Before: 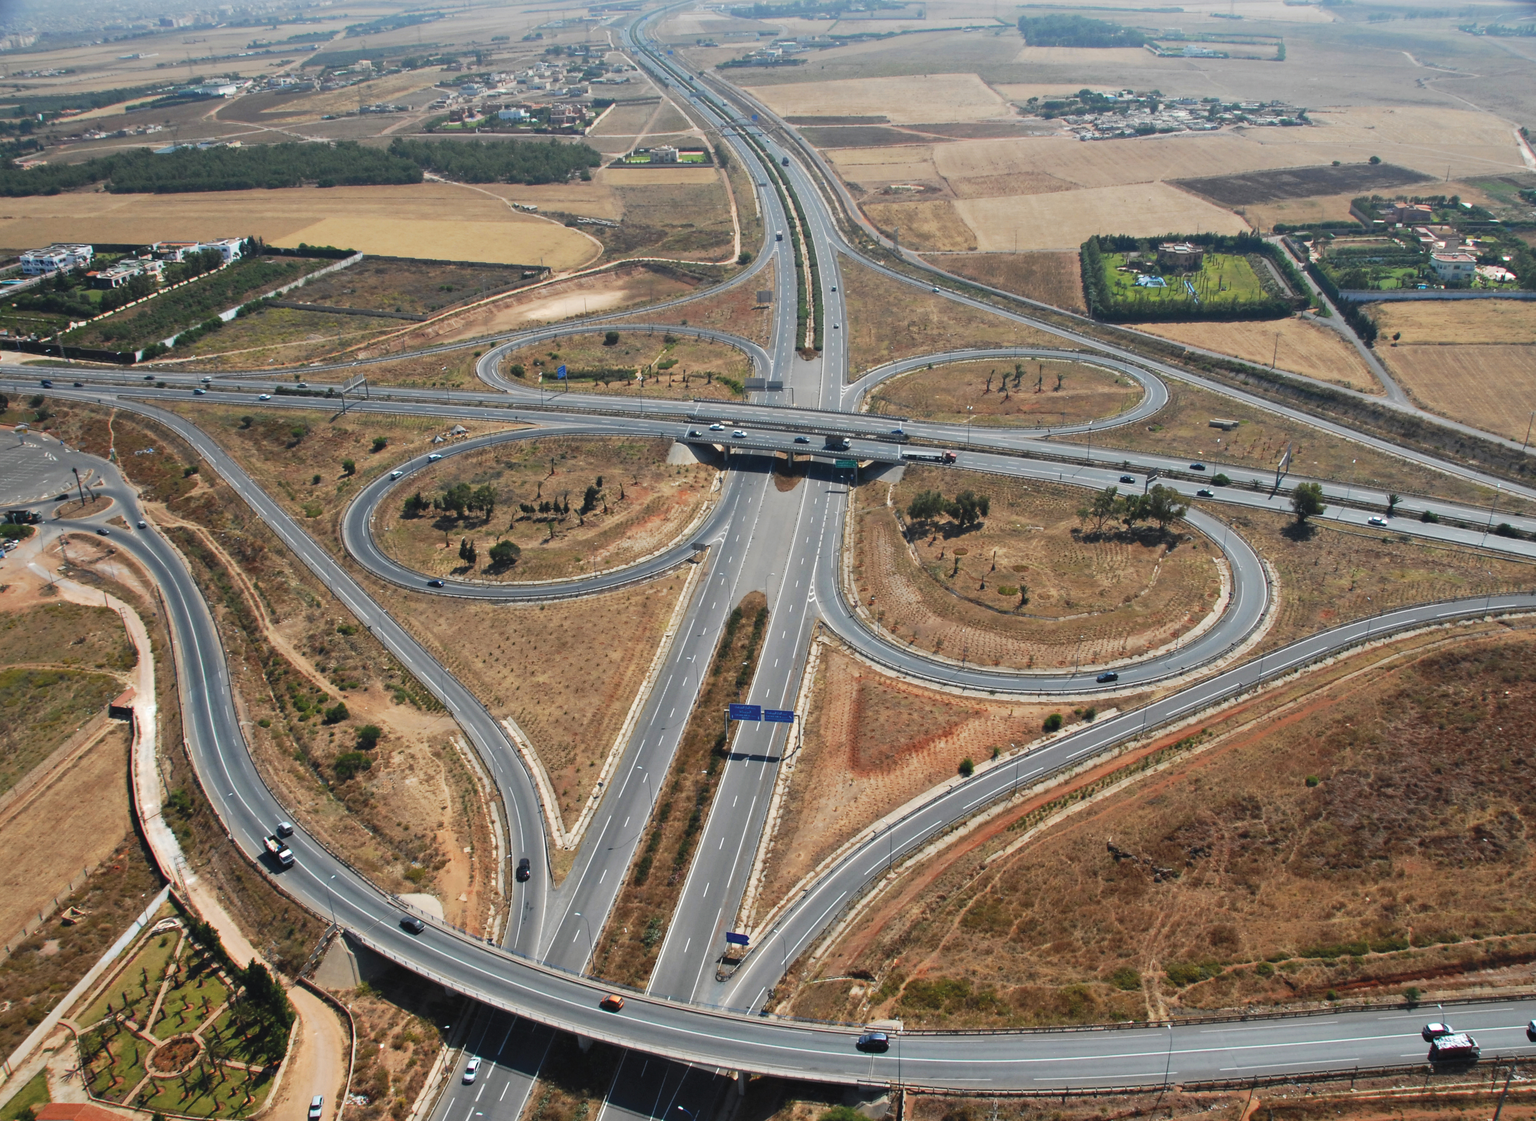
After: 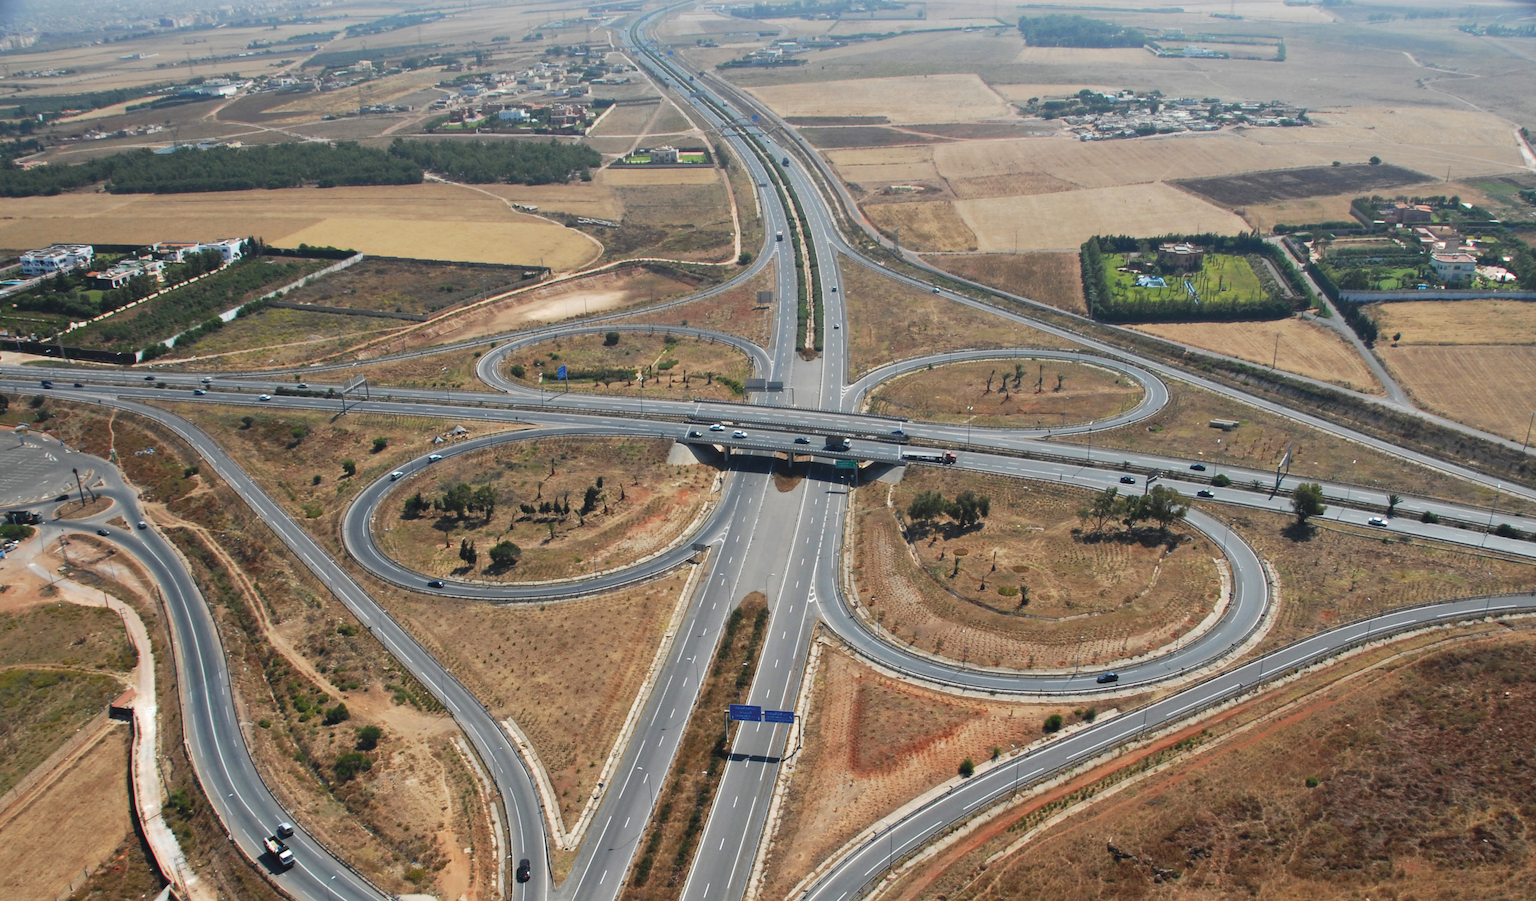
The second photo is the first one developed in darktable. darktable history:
crop: bottom 19.61%
